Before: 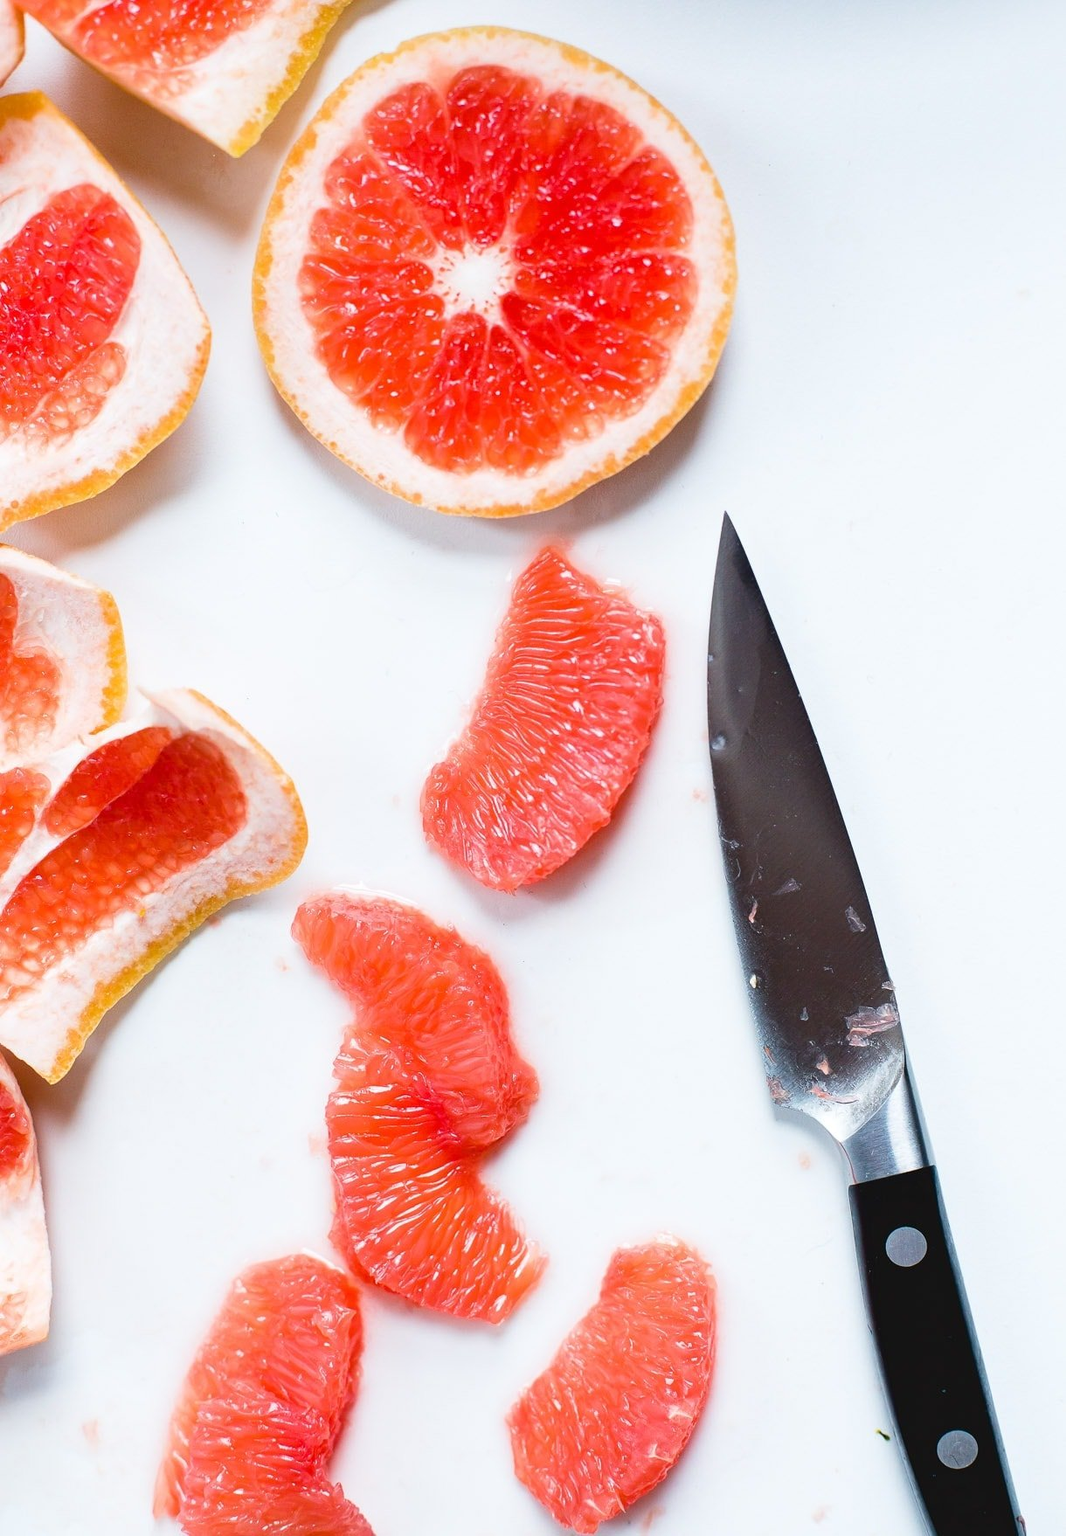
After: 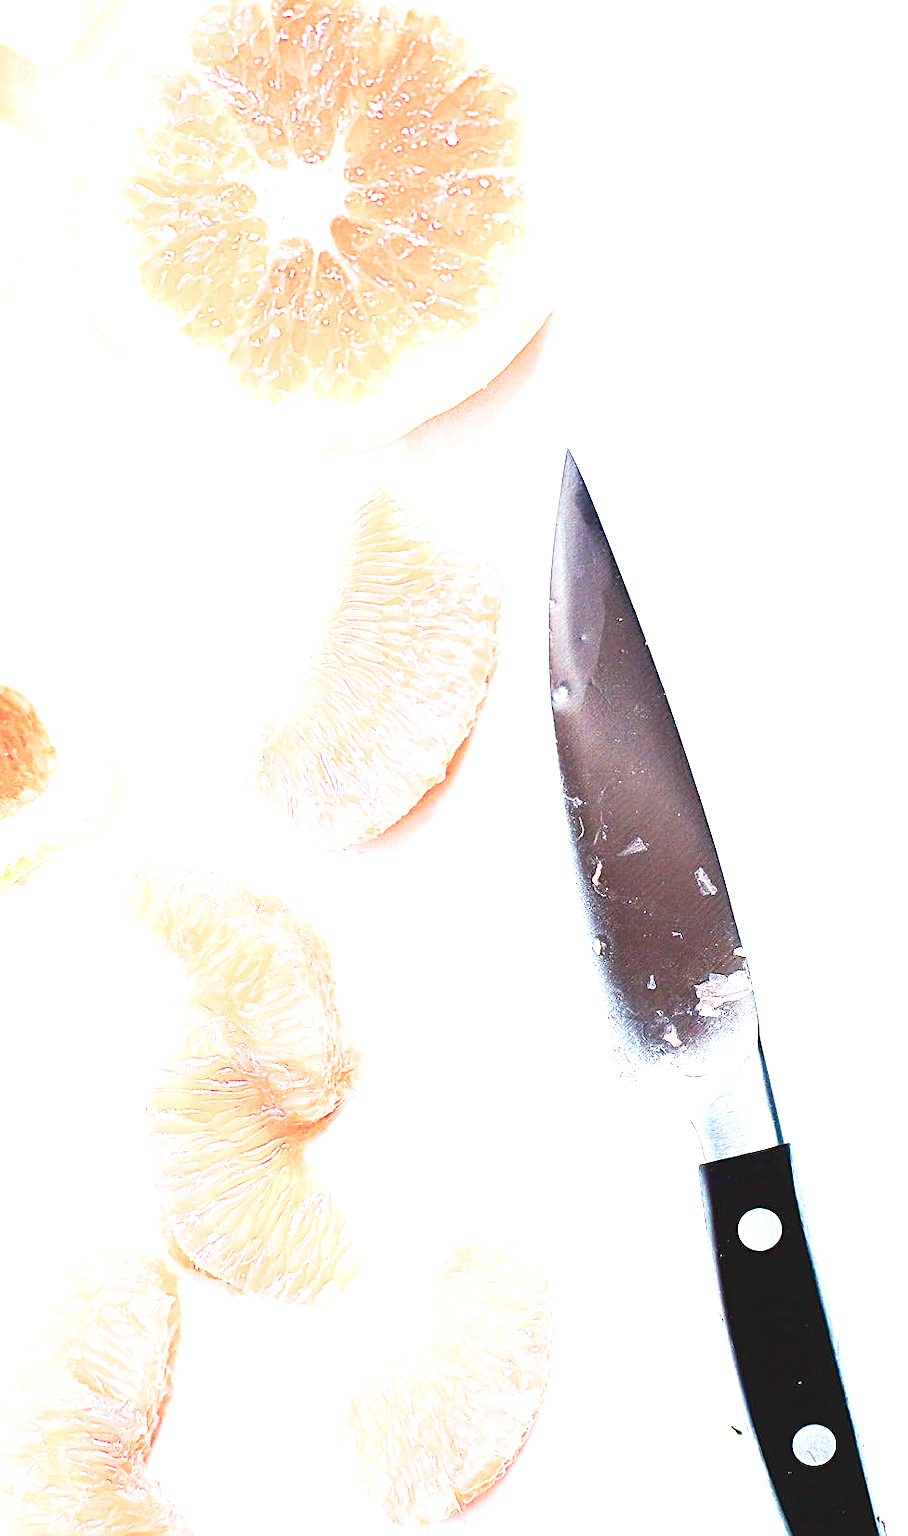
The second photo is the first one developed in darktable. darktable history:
levels: levels [0, 0.498, 1]
color balance rgb: shadows lift › luminance -20.112%, perceptual saturation grading › global saturation 20%, perceptual saturation grading › highlights -50.403%, perceptual saturation grading › shadows 30.281%
tone equalizer: -8 EV -0.723 EV, -7 EV -0.692 EV, -6 EV -0.626 EV, -5 EV -0.392 EV, -3 EV 0.397 EV, -2 EV 0.6 EV, -1 EV 0.697 EV, +0 EV 0.759 EV, mask exposure compensation -0.485 EV
exposure: black level correction 0, exposure 1.448 EV, compensate highlight preservation false
crop and rotate: left 18.03%, top 5.861%, right 1.762%
sharpen: on, module defaults
base curve: curves: ch0 [(0, 0) (0.257, 0.25) (0.482, 0.586) (0.757, 0.871) (1, 1)], preserve colors none
